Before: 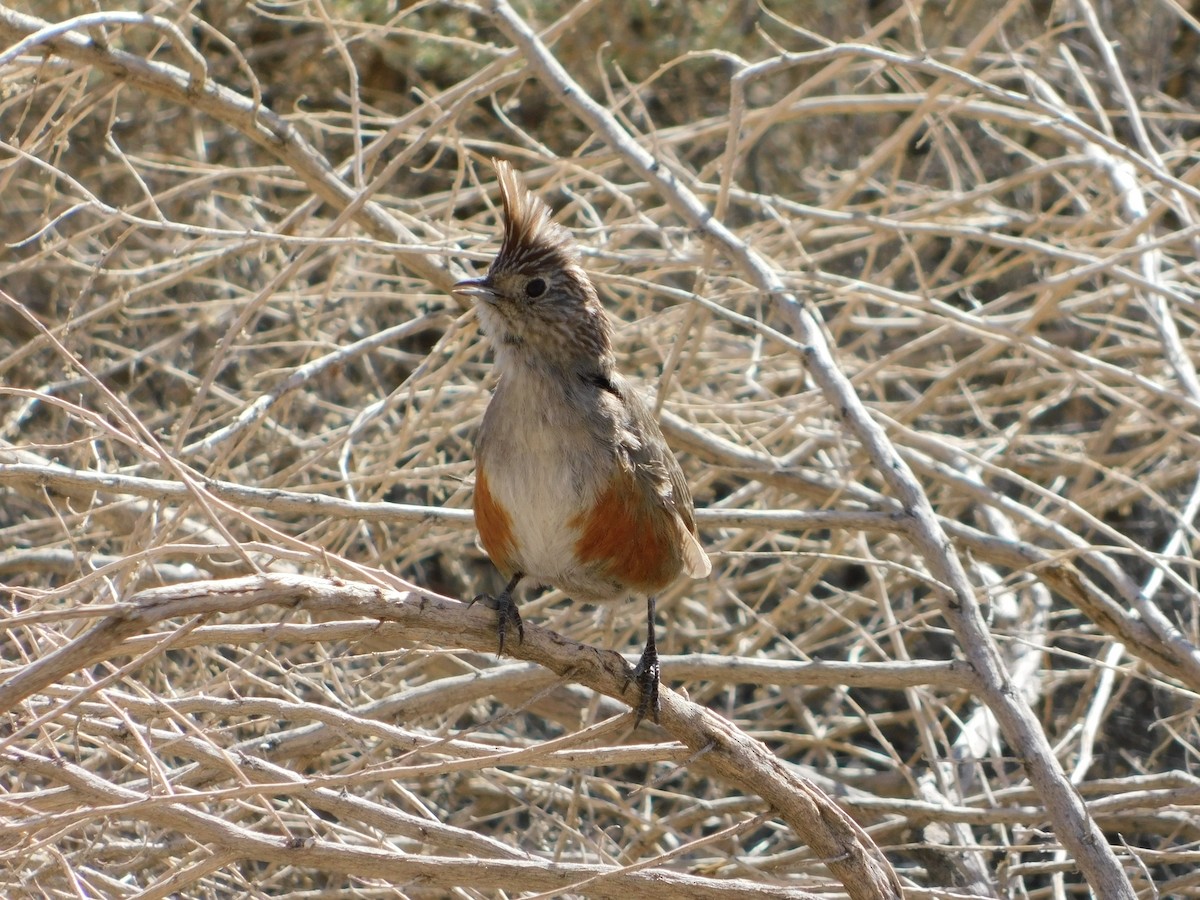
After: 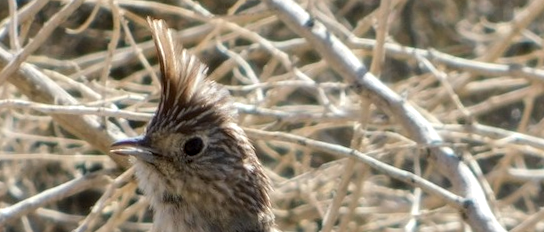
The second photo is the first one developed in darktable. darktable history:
local contrast: detail 130%
rotate and perspective: rotation -1.17°, automatic cropping off
crop: left 28.64%, top 16.832%, right 26.637%, bottom 58.055%
